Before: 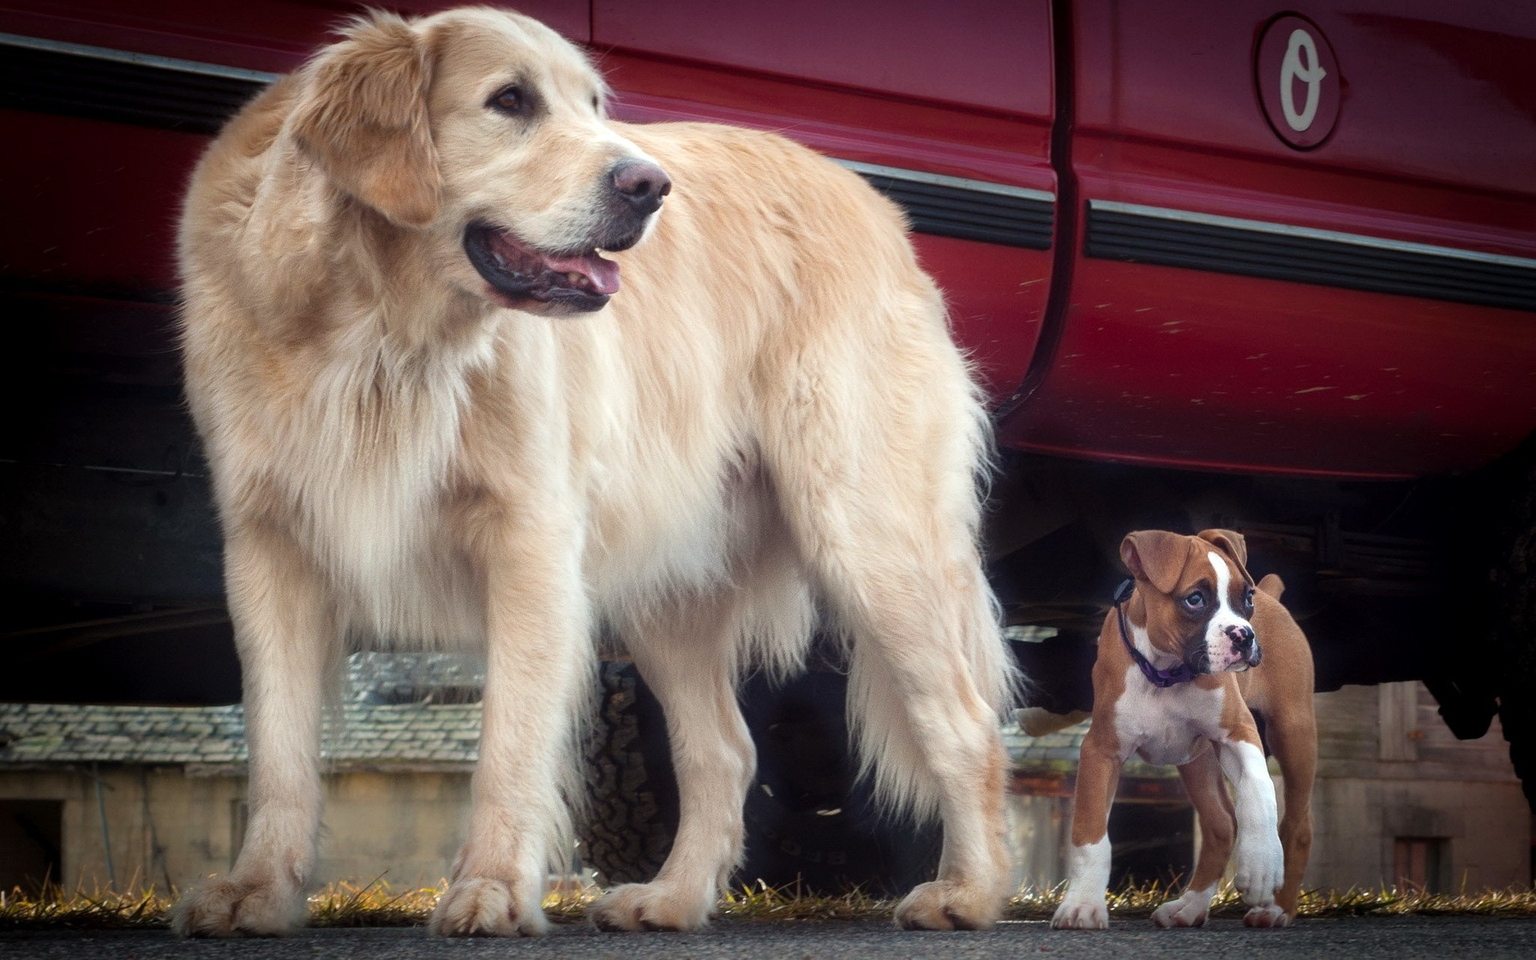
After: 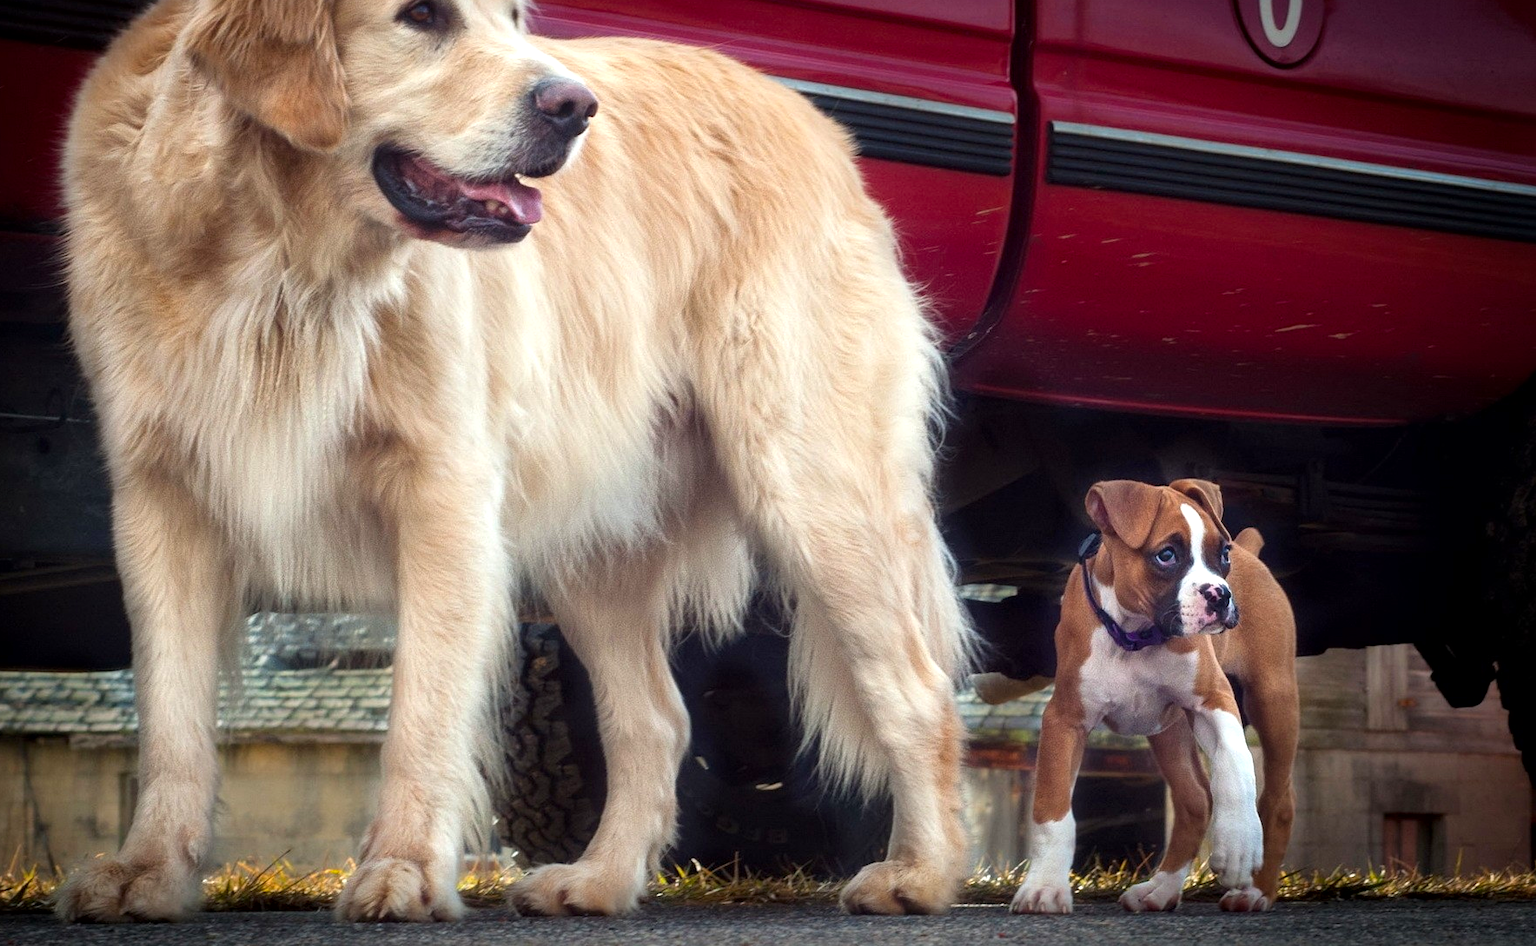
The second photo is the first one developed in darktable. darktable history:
local contrast: mode bilateral grid, contrast 30, coarseness 26, midtone range 0.2
contrast brightness saturation: saturation 0.179
crop and rotate: left 7.9%, top 9.174%
color balance rgb: highlights gain › luminance 10.335%, perceptual saturation grading › global saturation 0.006%, global vibrance 15.087%
